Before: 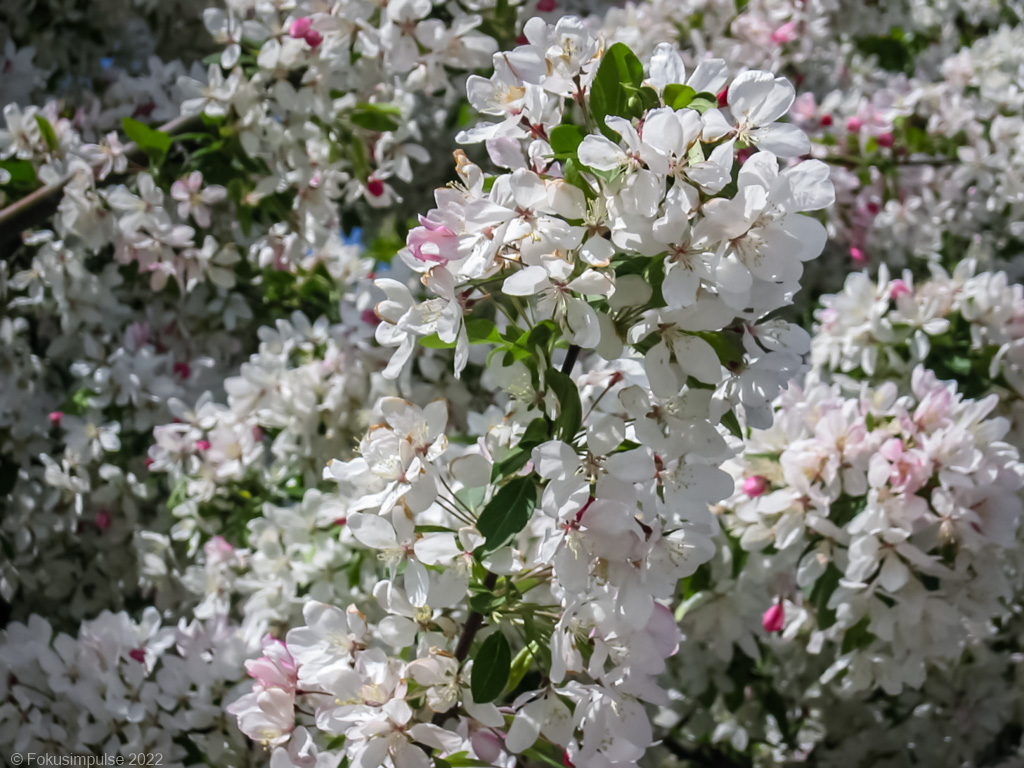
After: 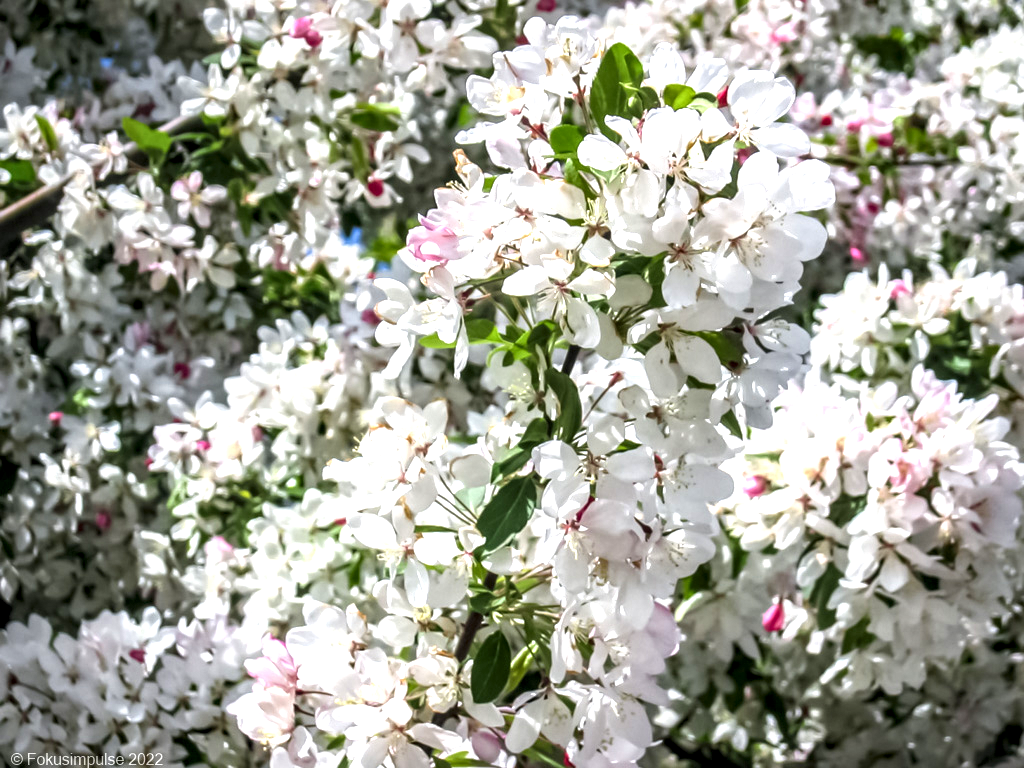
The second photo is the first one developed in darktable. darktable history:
exposure: black level correction 0, exposure 1.098 EV, compensate highlight preservation false
local contrast: detail 150%
